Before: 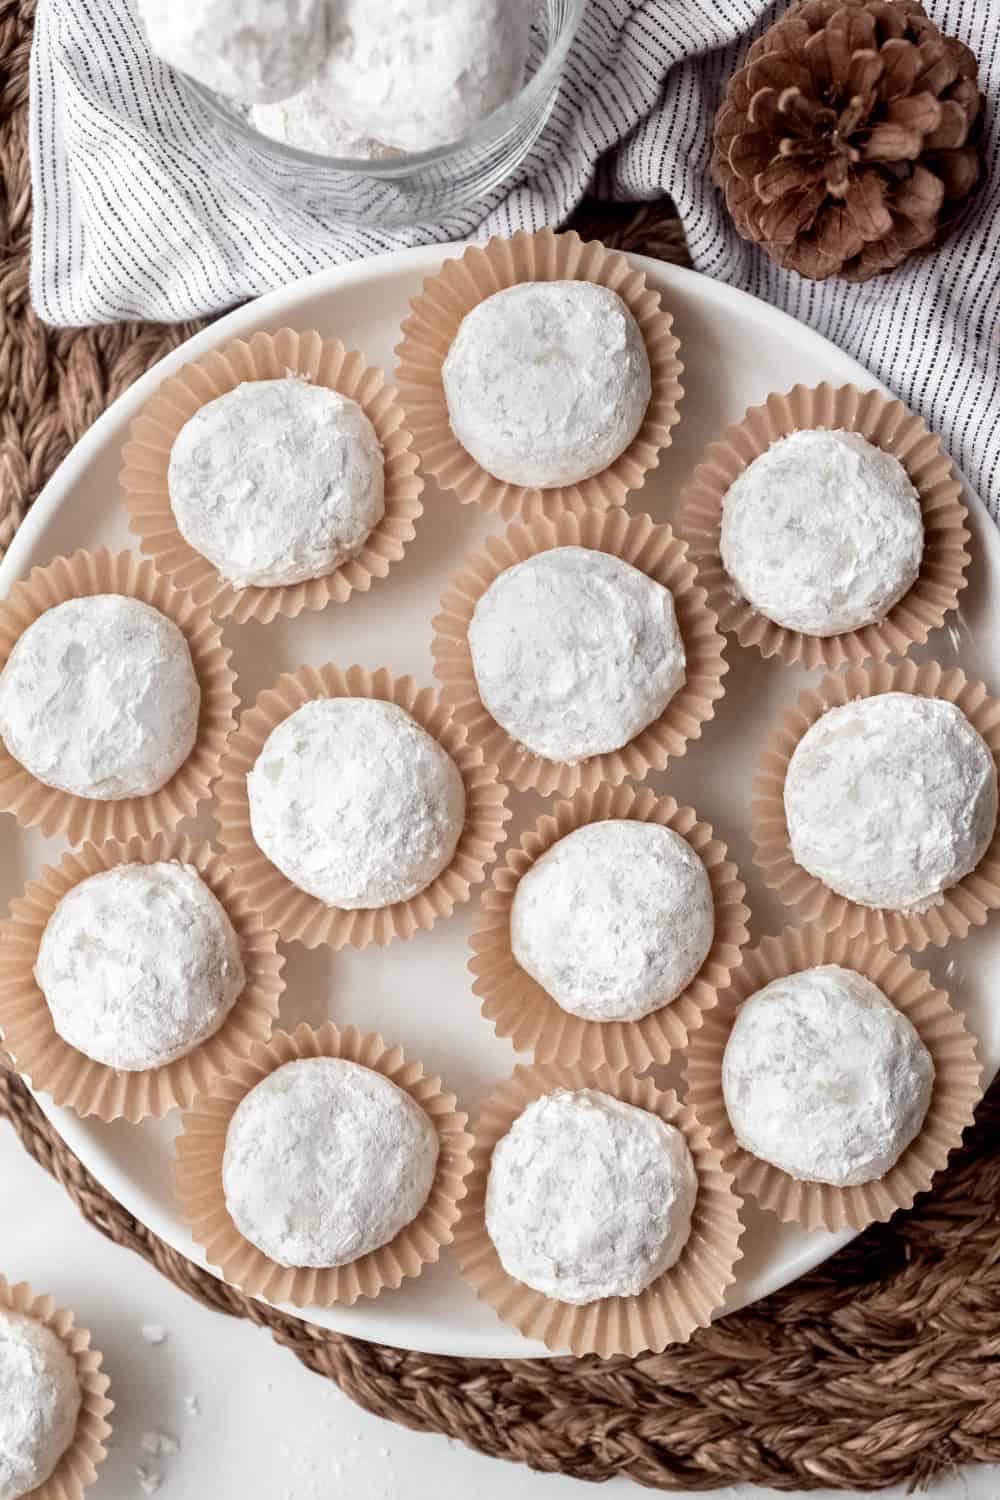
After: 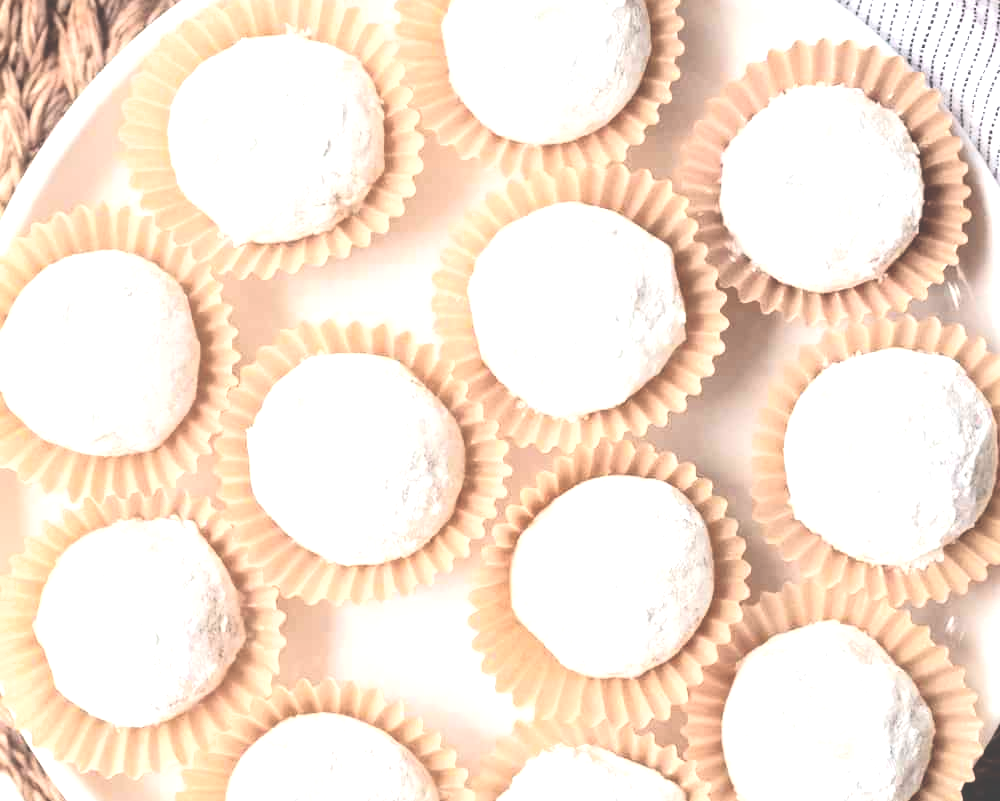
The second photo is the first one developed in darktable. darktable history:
shadows and highlights: shadows 25.21, white point adjustment -3.08, highlights -30.18
exposure: black level correction -0.023, exposure 1.395 EV, compensate highlight preservation false
crop and rotate: top 22.959%, bottom 23.595%
contrast brightness saturation: contrast 0.241, brightness 0.087
